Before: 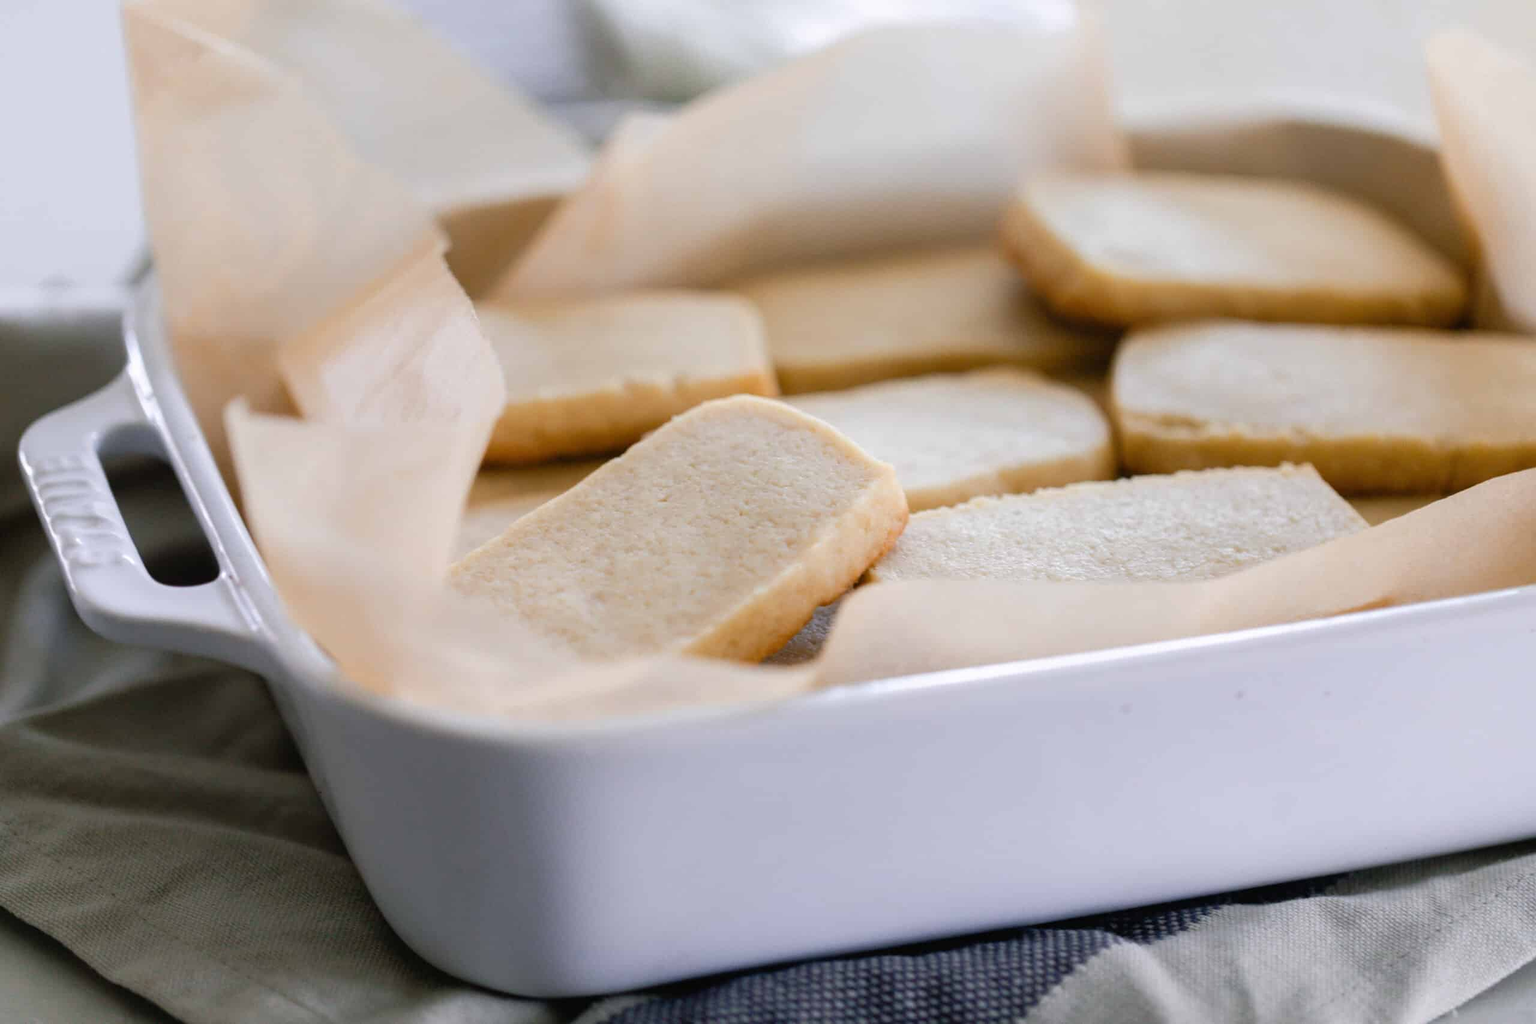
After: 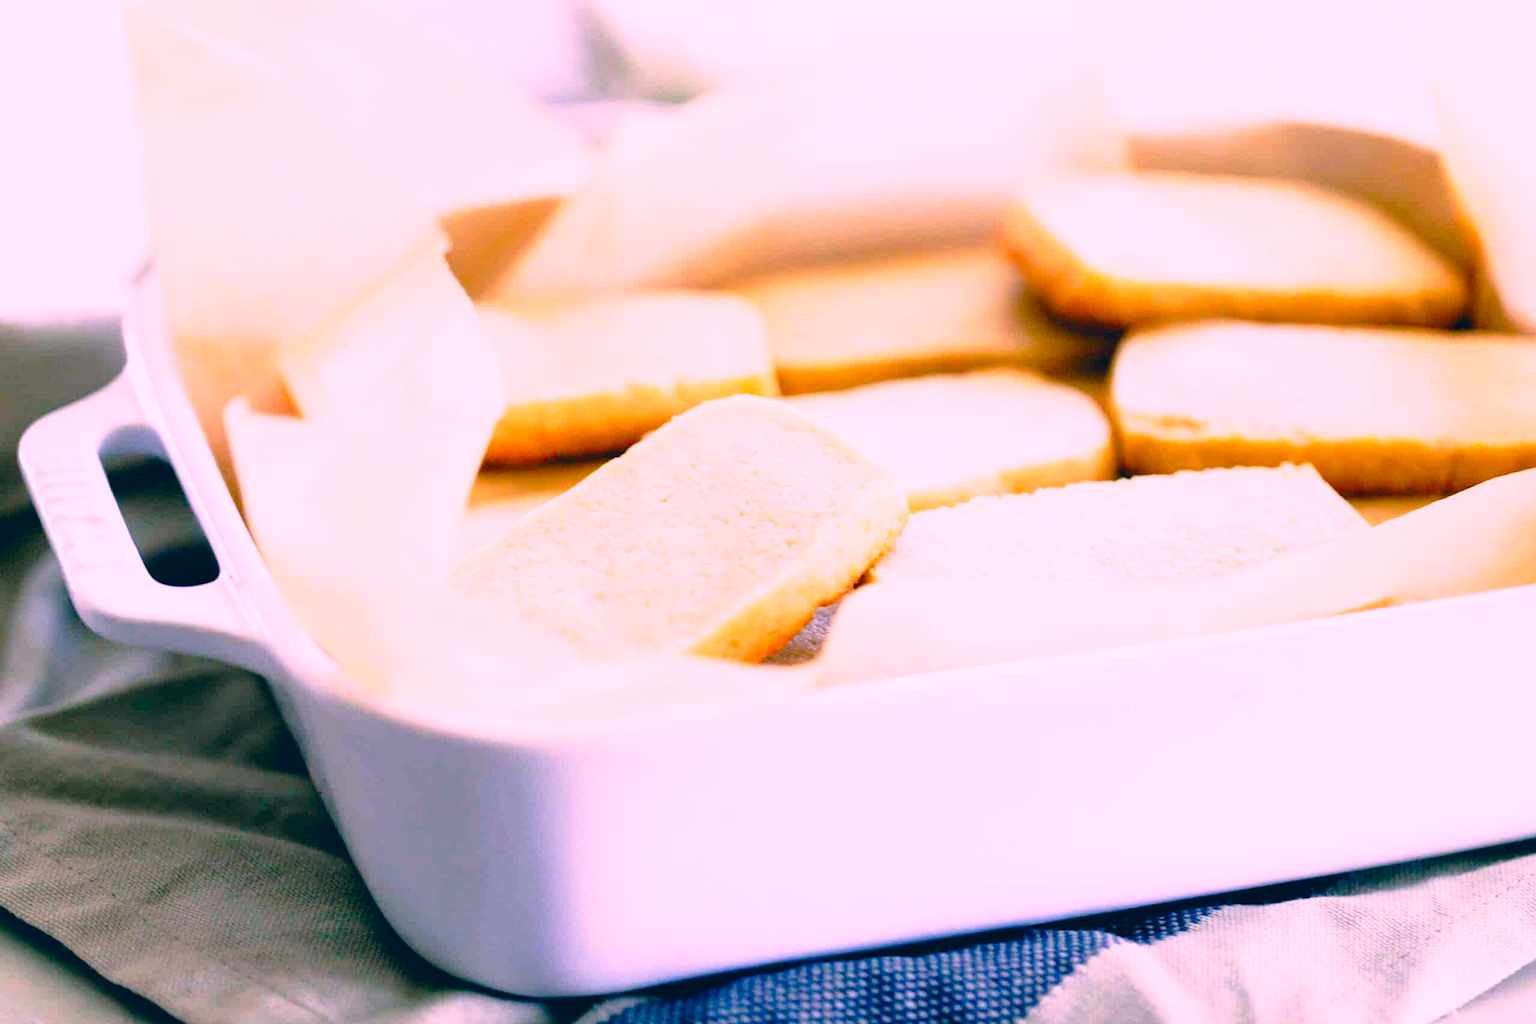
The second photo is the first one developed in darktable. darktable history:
color correction: highlights a* 17.03, highlights b* 0.205, shadows a* -15.38, shadows b* -14.56, saturation 1.5
base curve: curves: ch0 [(0, 0) (0.012, 0.01) (0.073, 0.168) (0.31, 0.711) (0.645, 0.957) (1, 1)], preserve colors none
